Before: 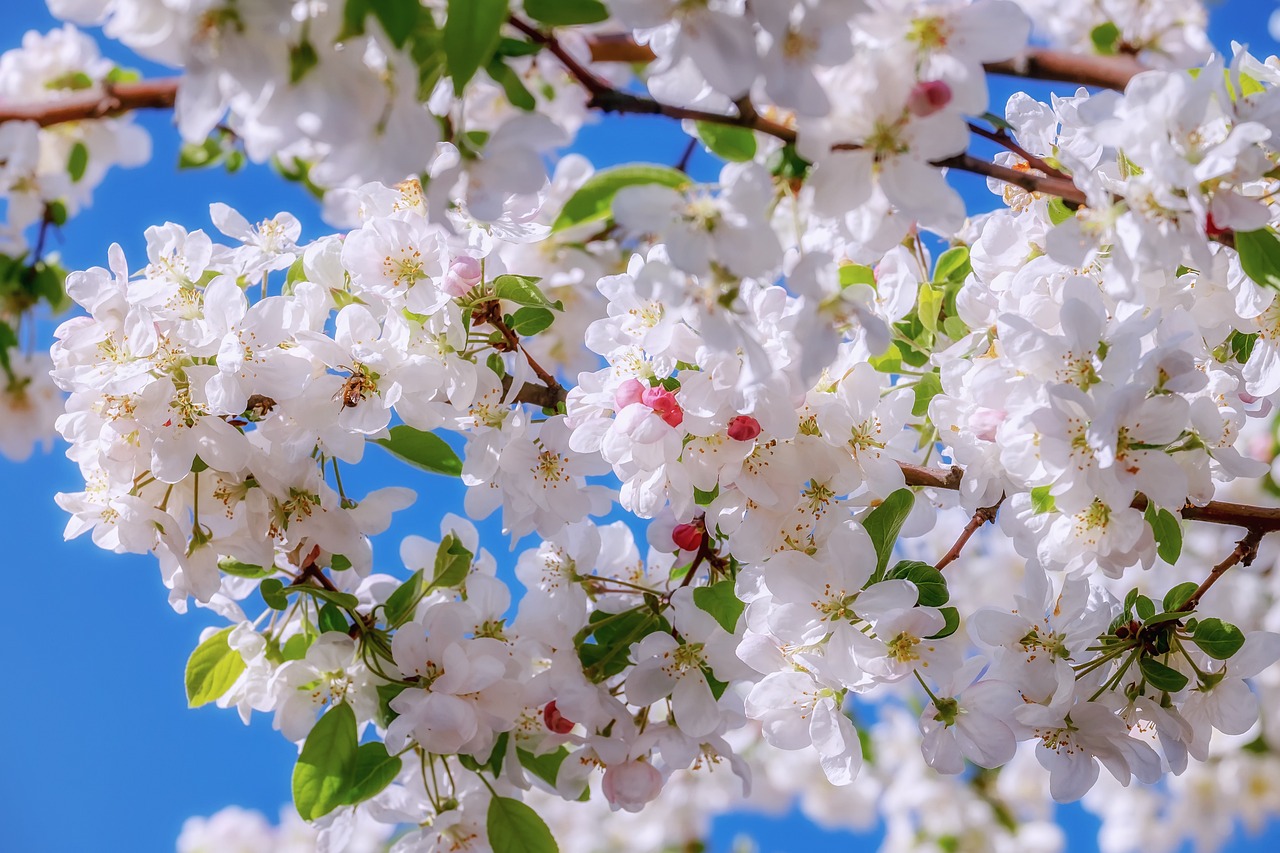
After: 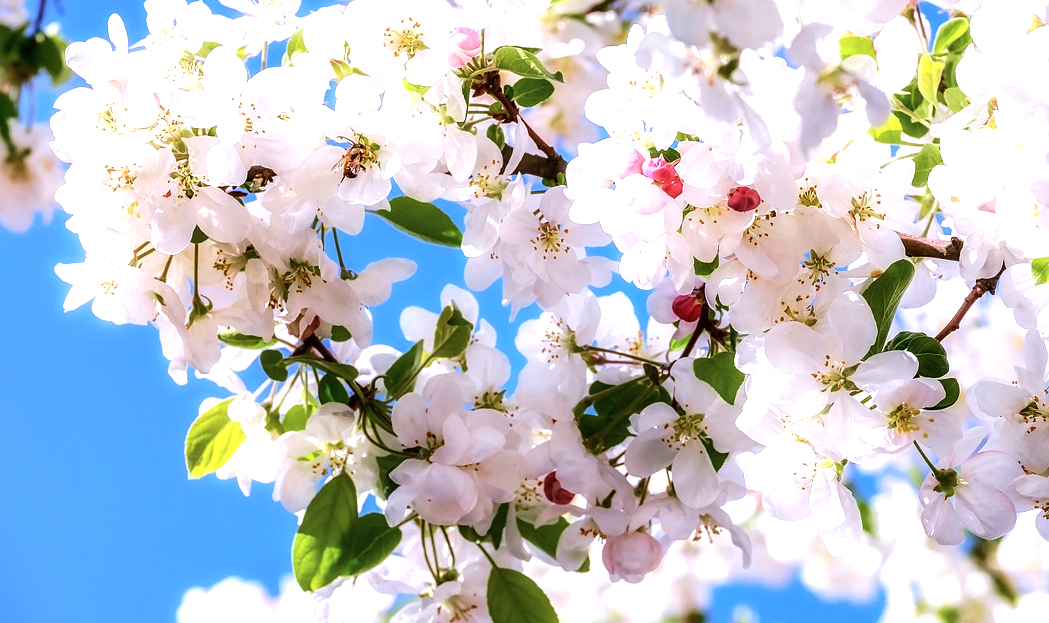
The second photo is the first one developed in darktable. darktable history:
crop: top 26.908%, right 18.031%
tone equalizer: -8 EV -1.08 EV, -7 EV -1.01 EV, -6 EV -0.852 EV, -5 EV -0.557 EV, -3 EV 0.593 EV, -2 EV 0.872 EV, -1 EV 1.01 EV, +0 EV 1.07 EV, edges refinement/feathering 500, mask exposure compensation -1.57 EV, preserve details no
velvia: on, module defaults
